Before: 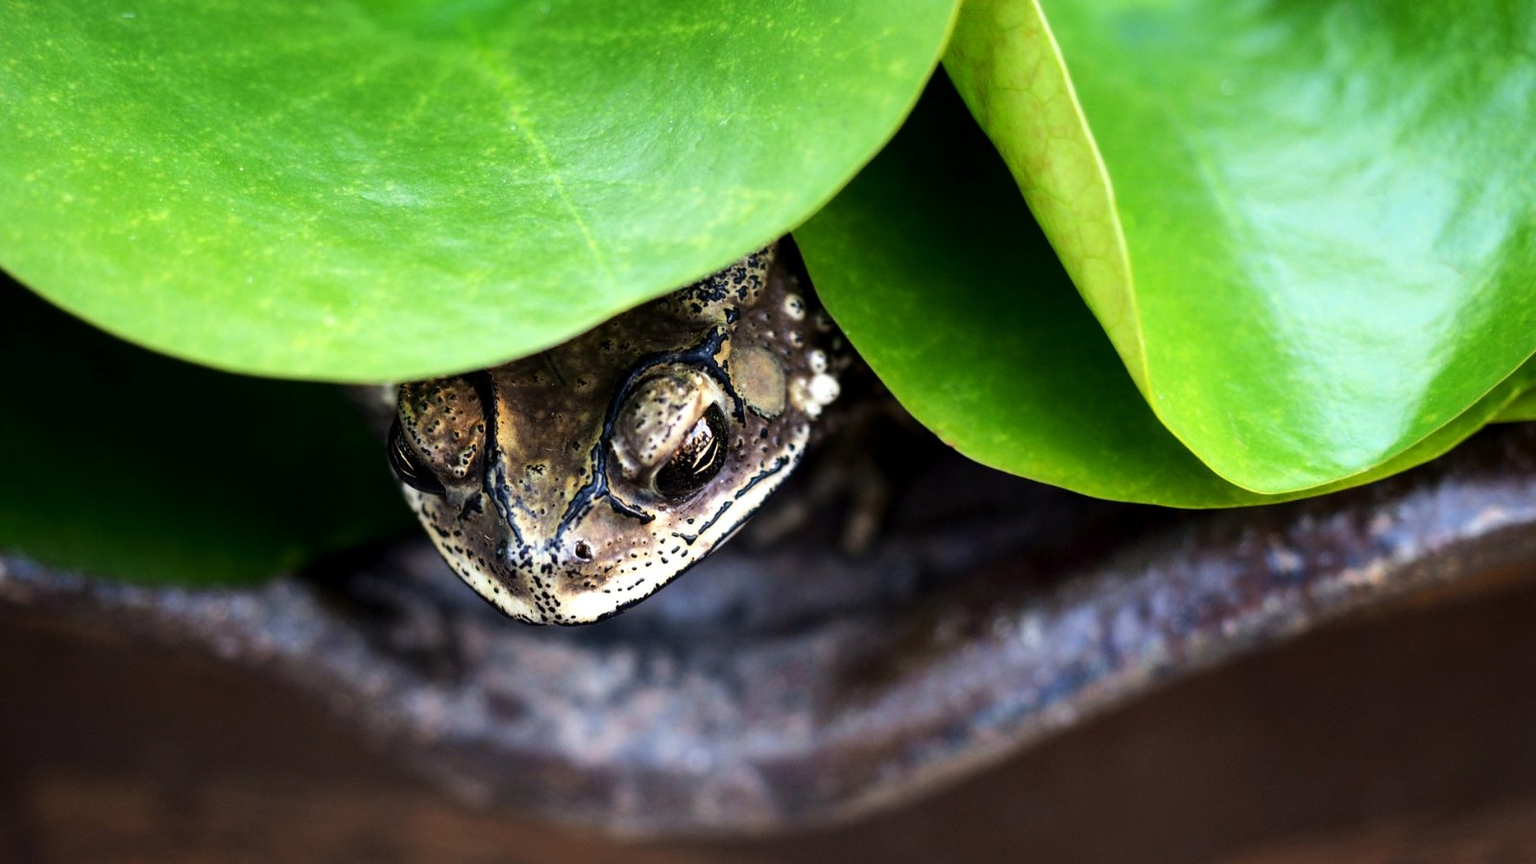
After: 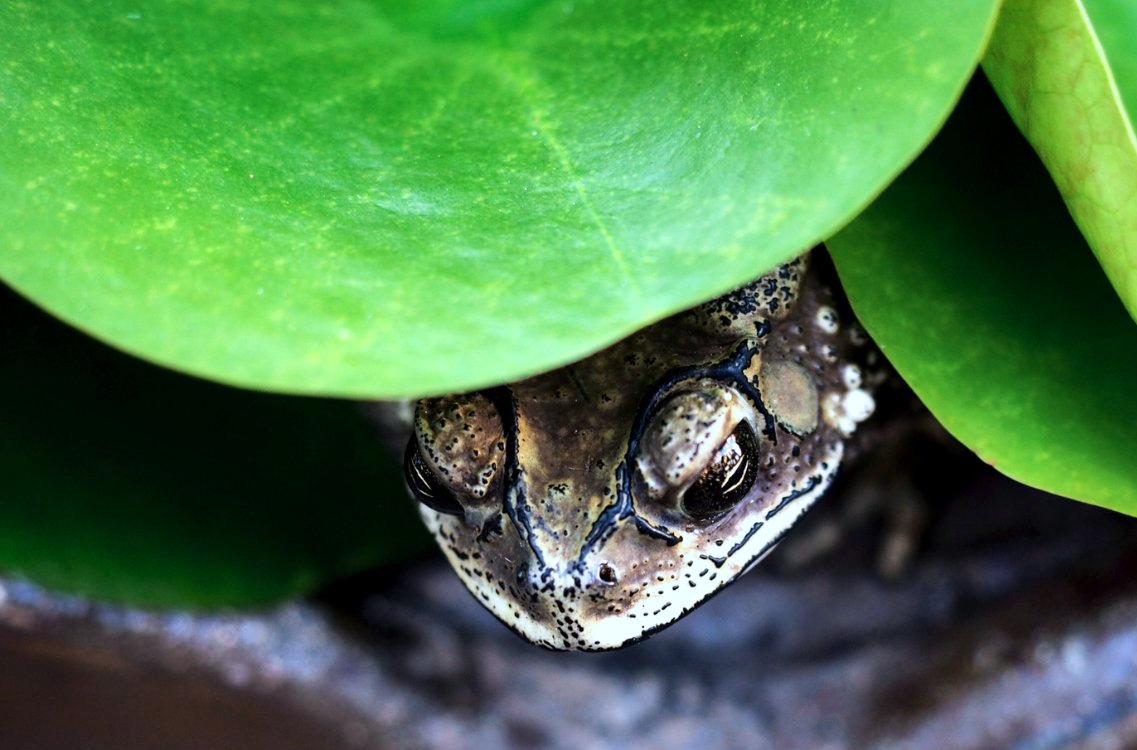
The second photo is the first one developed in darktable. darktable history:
crop: right 28.885%, bottom 16.626%
shadows and highlights: shadows 49, highlights -41, soften with gaussian
color calibration: x 0.37, y 0.382, temperature 4313.32 K
